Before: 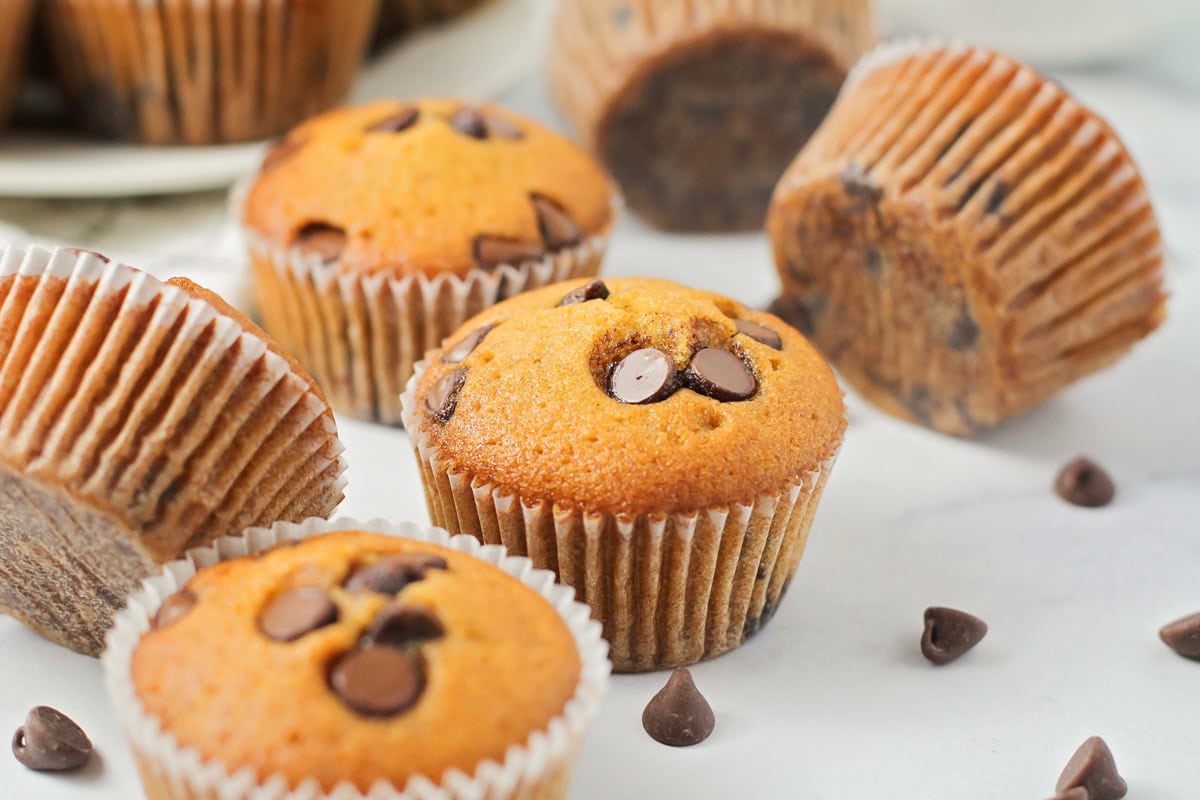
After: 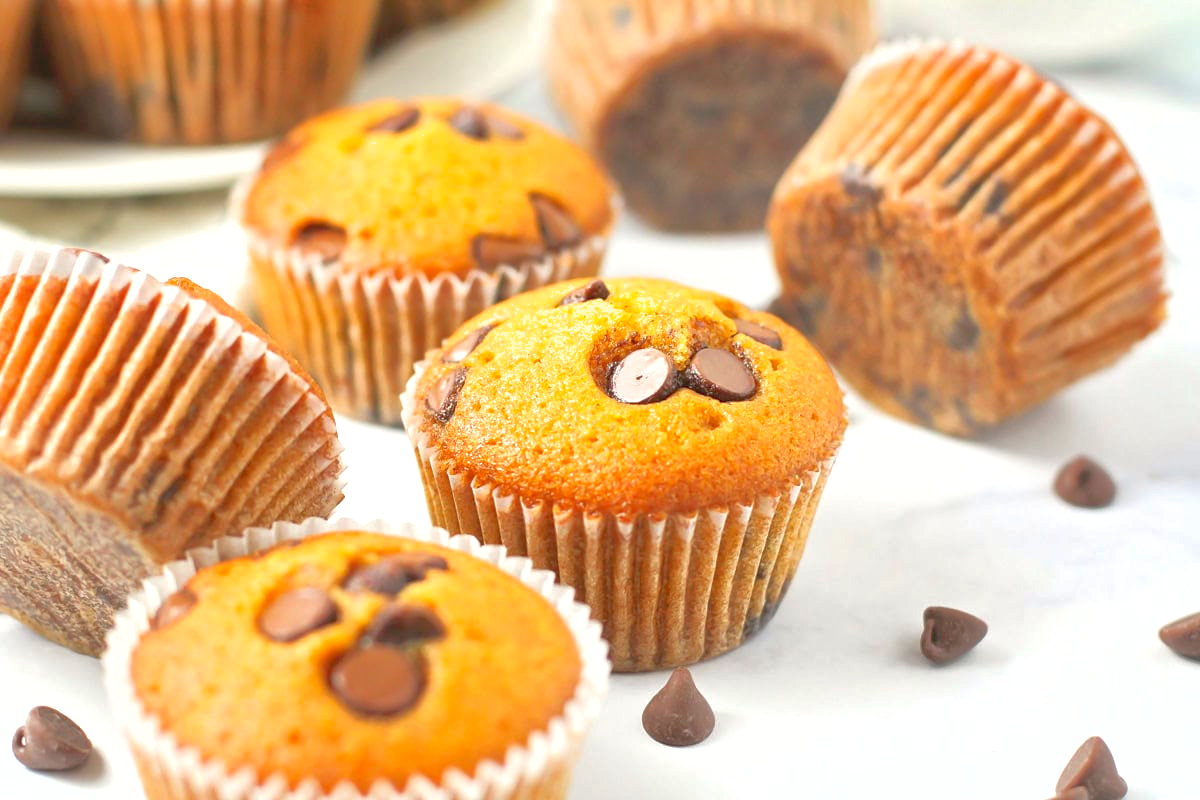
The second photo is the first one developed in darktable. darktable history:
levels: levels [0, 0.445, 1]
exposure: black level correction 0, exposure 0.598 EV, compensate highlight preservation false
shadows and highlights: on, module defaults
